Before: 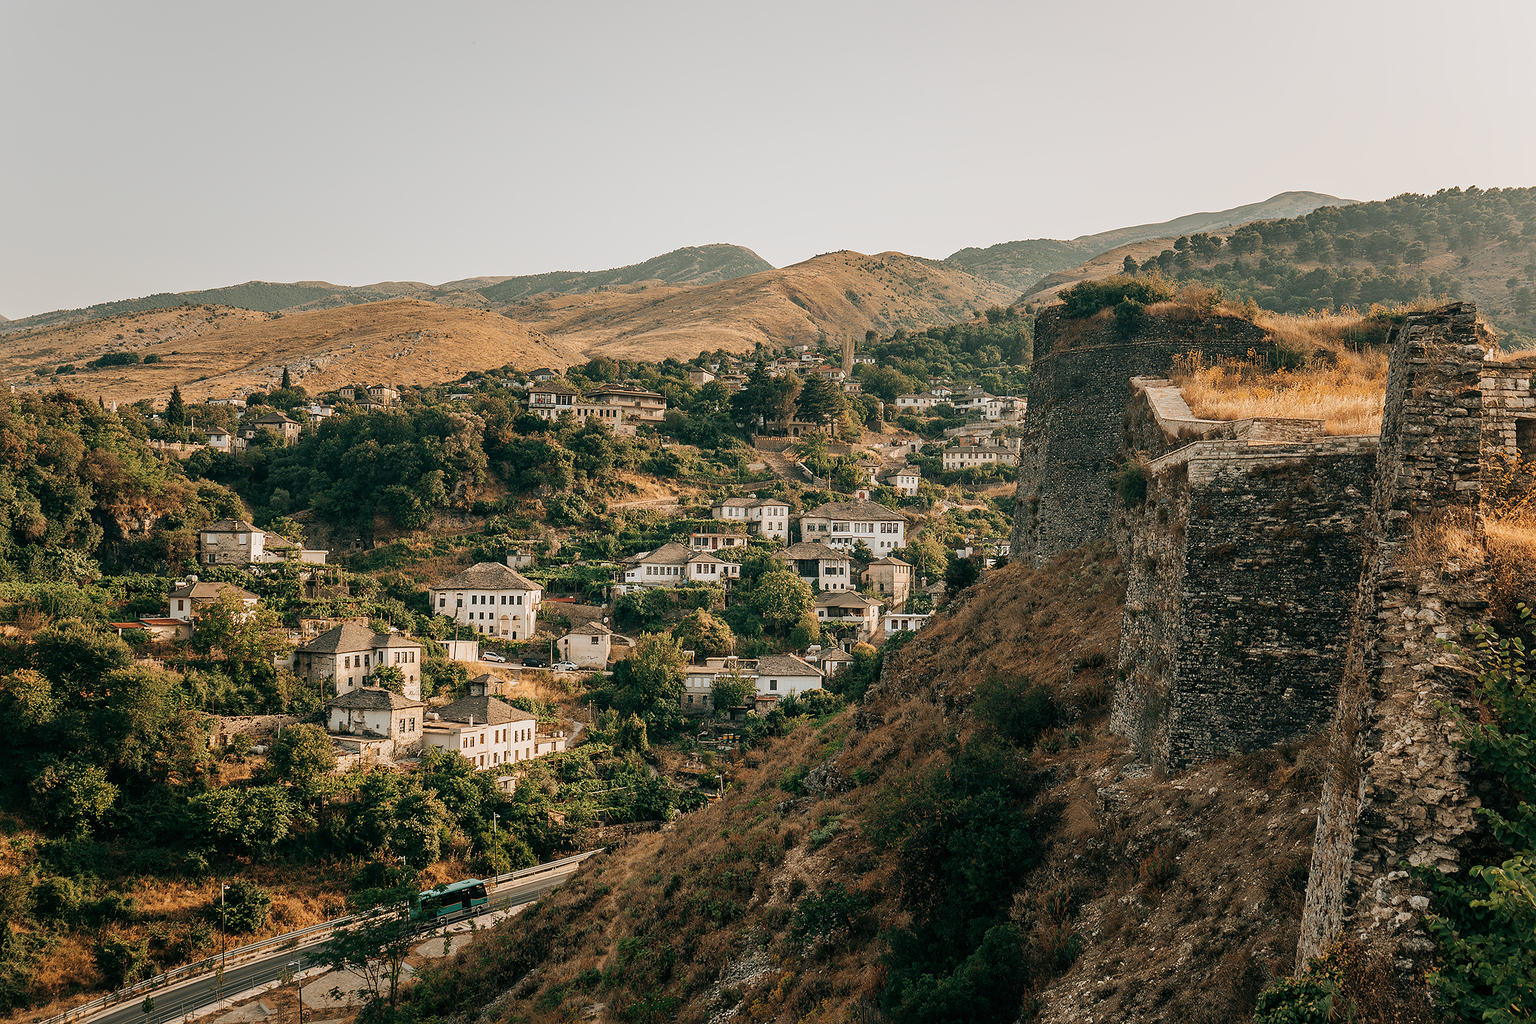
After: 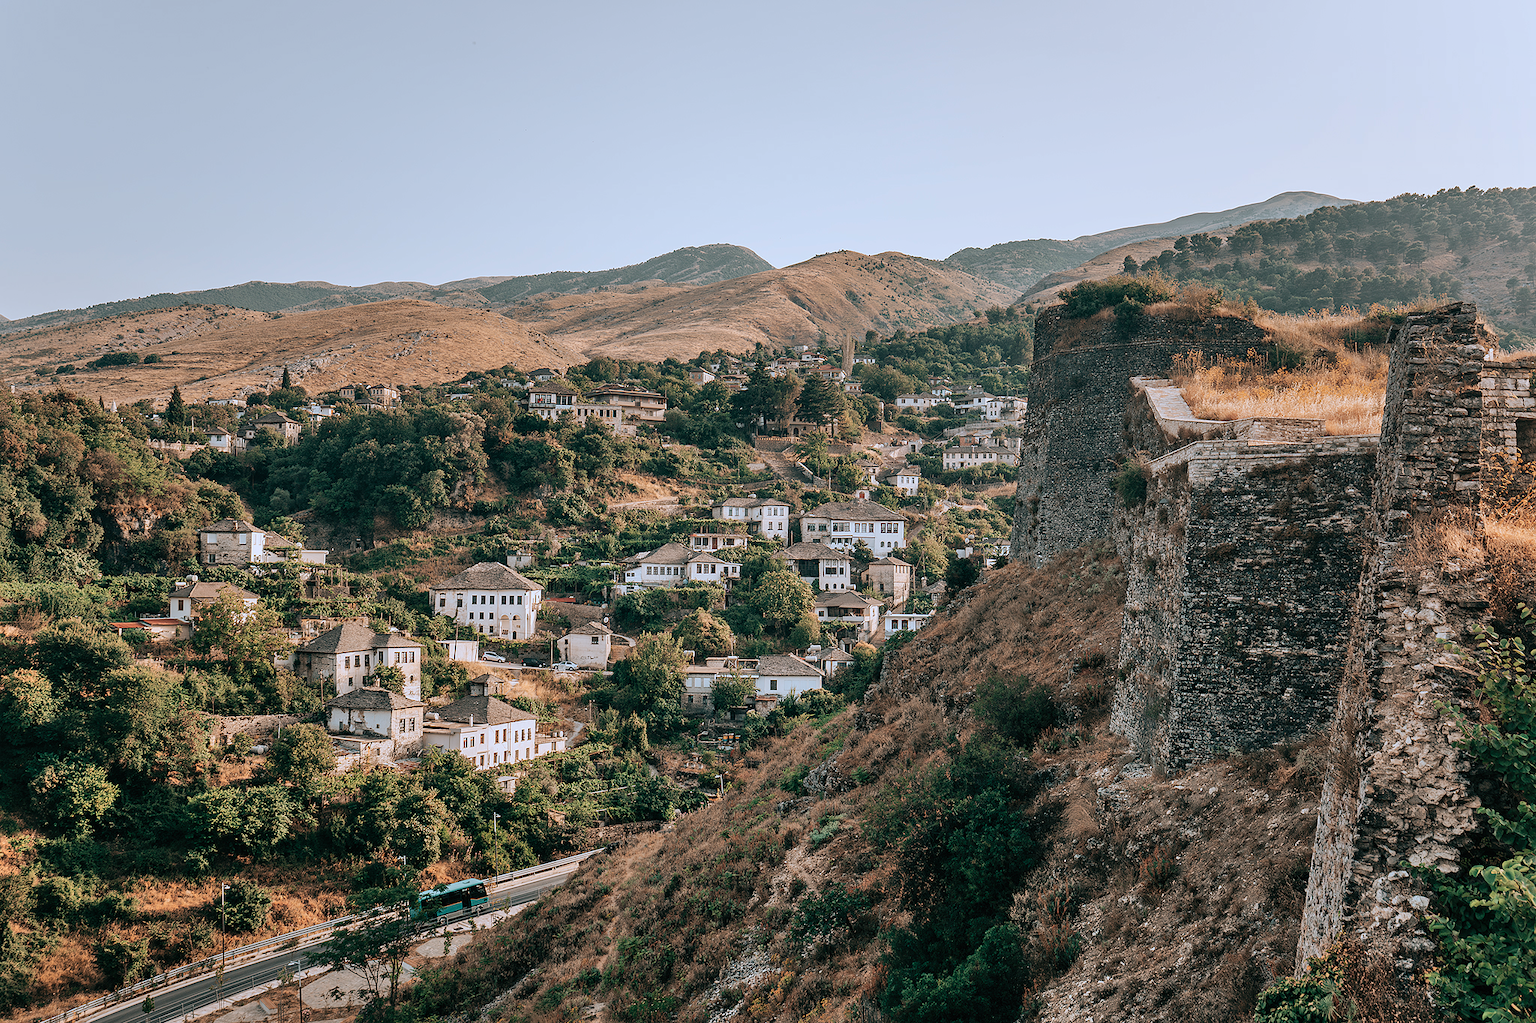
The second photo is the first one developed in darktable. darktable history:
shadows and highlights: shadows 52.34, highlights -28.23, soften with gaussian
color correction: highlights a* -2.24, highlights b* -18.1
